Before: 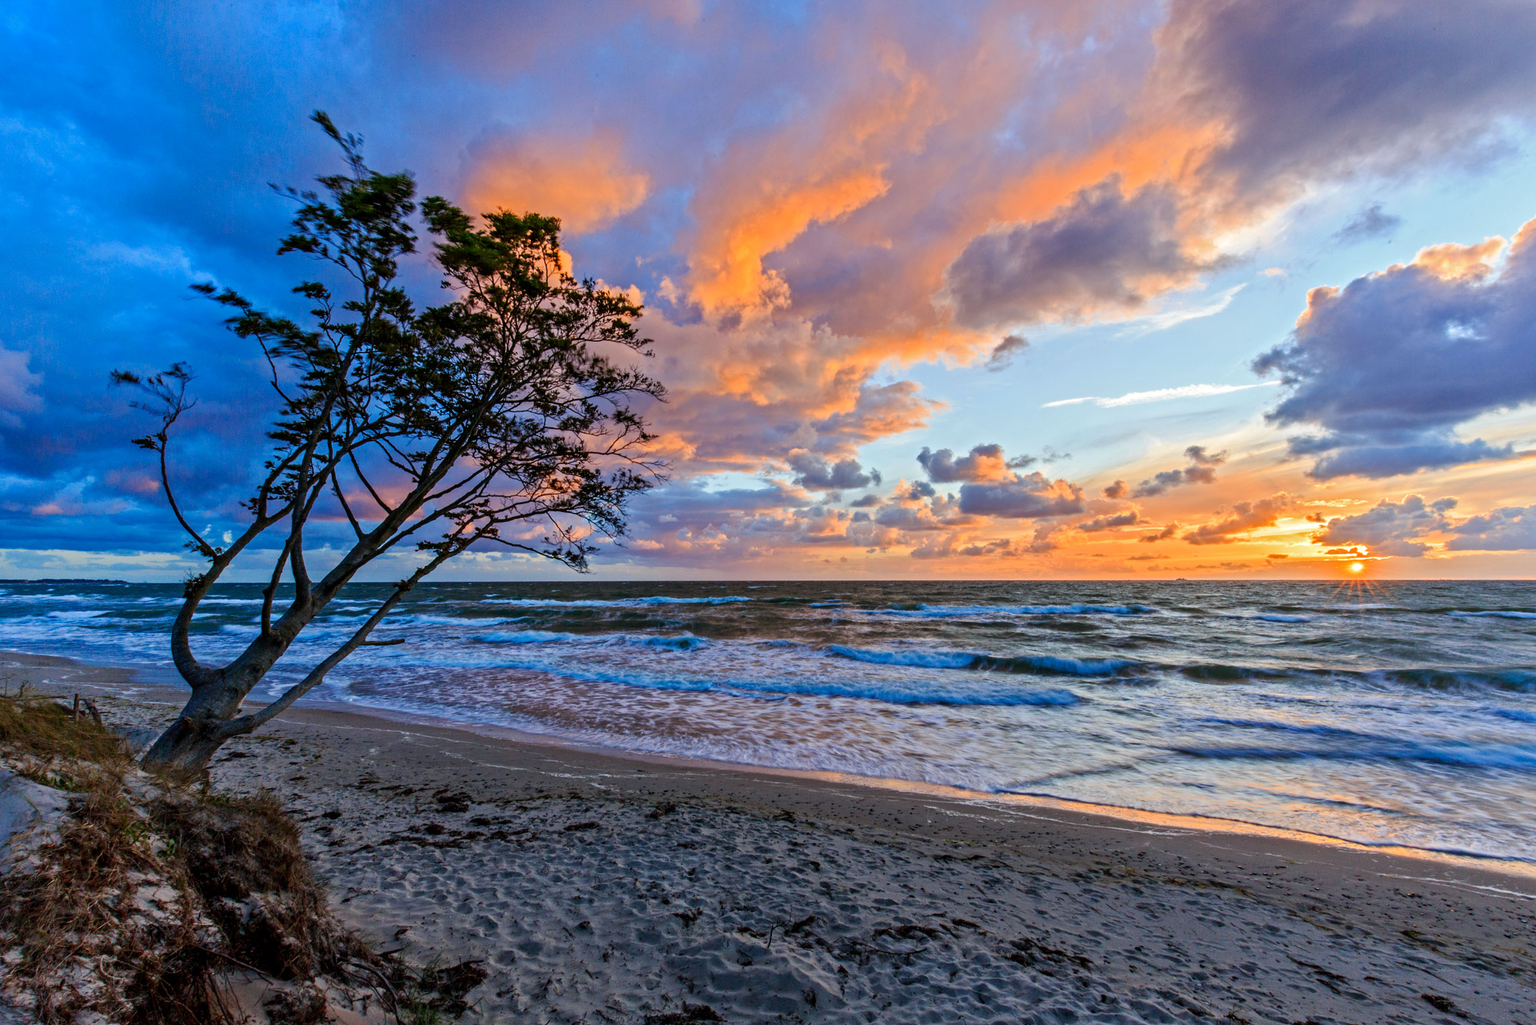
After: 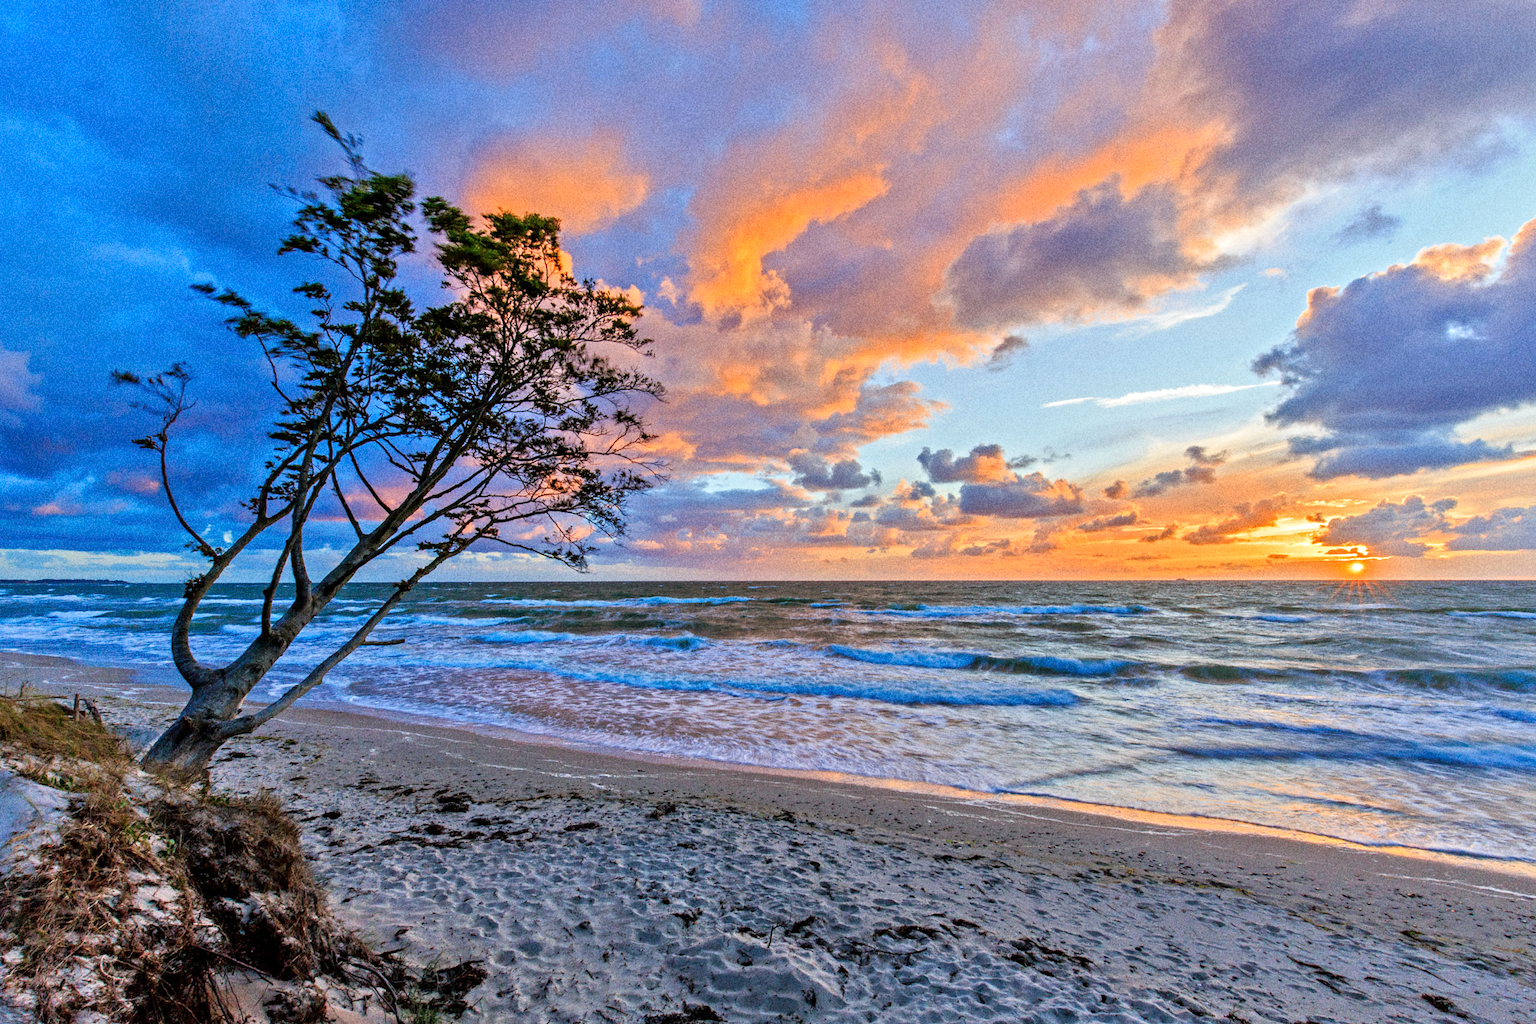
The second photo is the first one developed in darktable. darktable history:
grain: coarseness 11.82 ISO, strength 36.67%, mid-tones bias 74.17%
tone equalizer: -7 EV 0.15 EV, -6 EV 0.6 EV, -5 EV 1.15 EV, -4 EV 1.33 EV, -3 EV 1.15 EV, -2 EV 0.6 EV, -1 EV 0.15 EV, mask exposure compensation -0.5 EV
